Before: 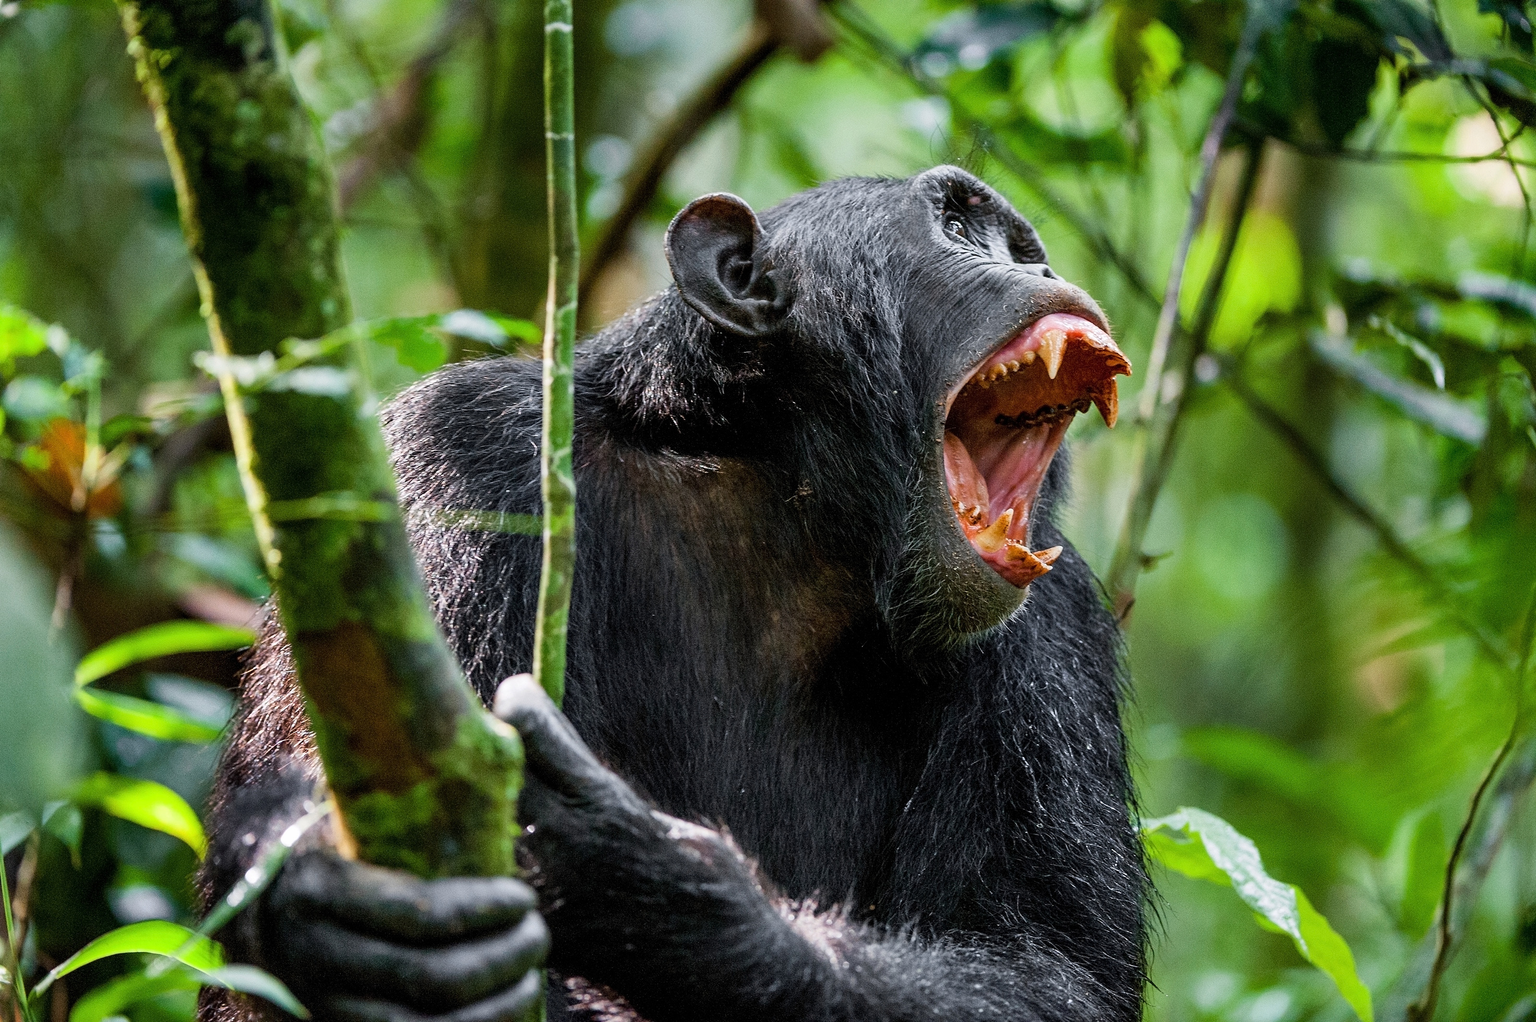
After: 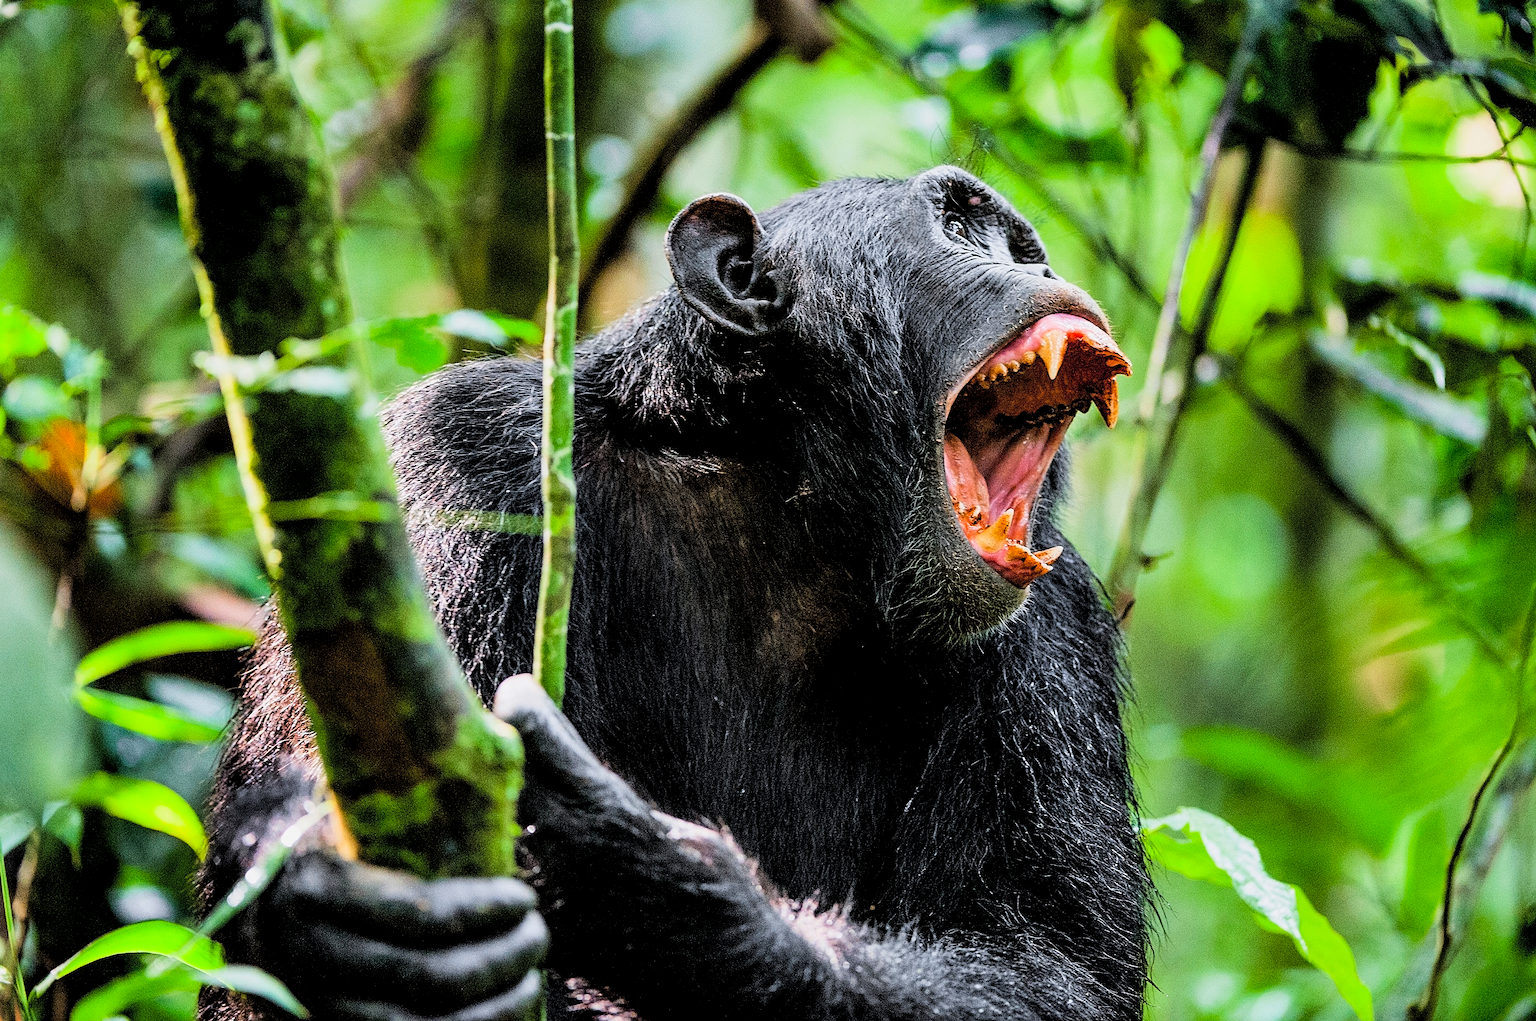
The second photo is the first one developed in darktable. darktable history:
sharpen: on, module defaults
filmic rgb: black relative exposure -5.04 EV, white relative exposure 3.95 EV, hardness 2.89, contrast 1.299, highlights saturation mix -11.29%
local contrast: highlights 106%, shadows 101%, detail 120%, midtone range 0.2
contrast brightness saturation: contrast 0.069, brightness 0.178, saturation 0.402
